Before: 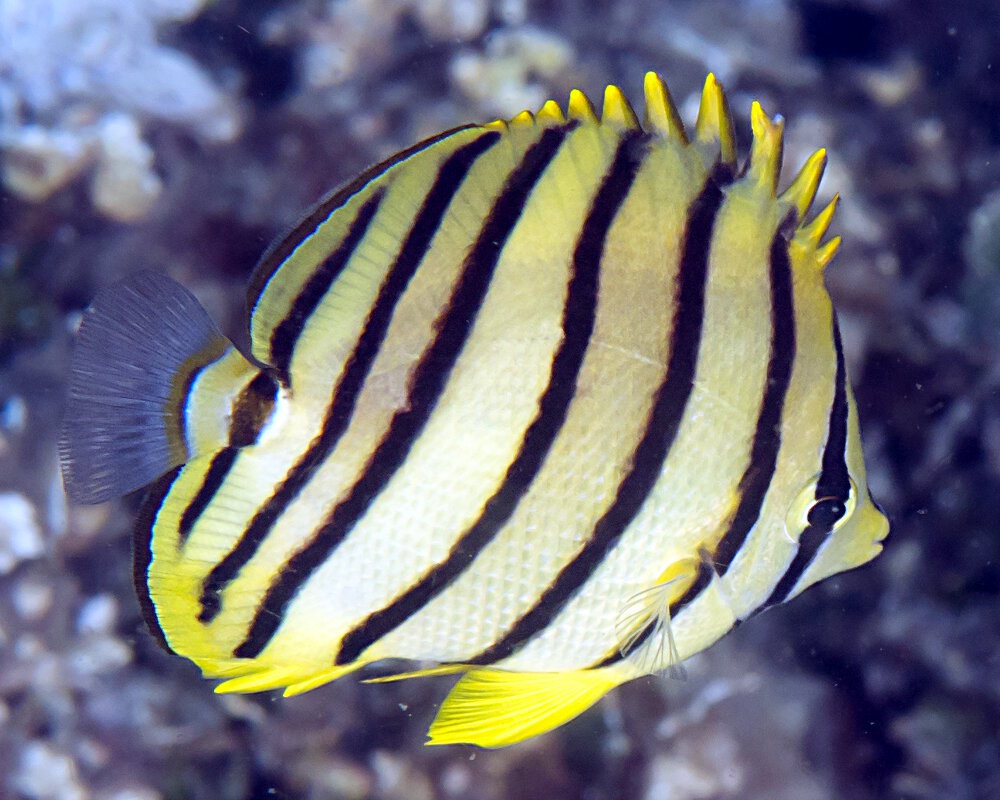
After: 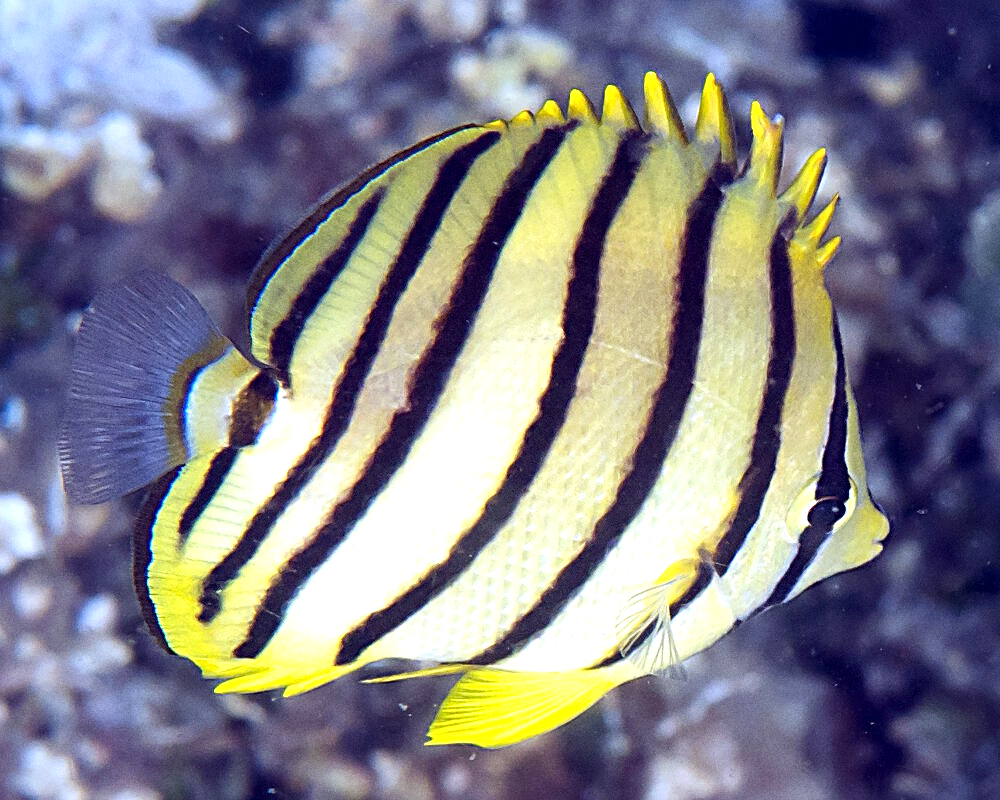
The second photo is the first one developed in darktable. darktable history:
grain: on, module defaults
exposure: exposure 0.376 EV, compensate highlight preservation false
sharpen: on, module defaults
